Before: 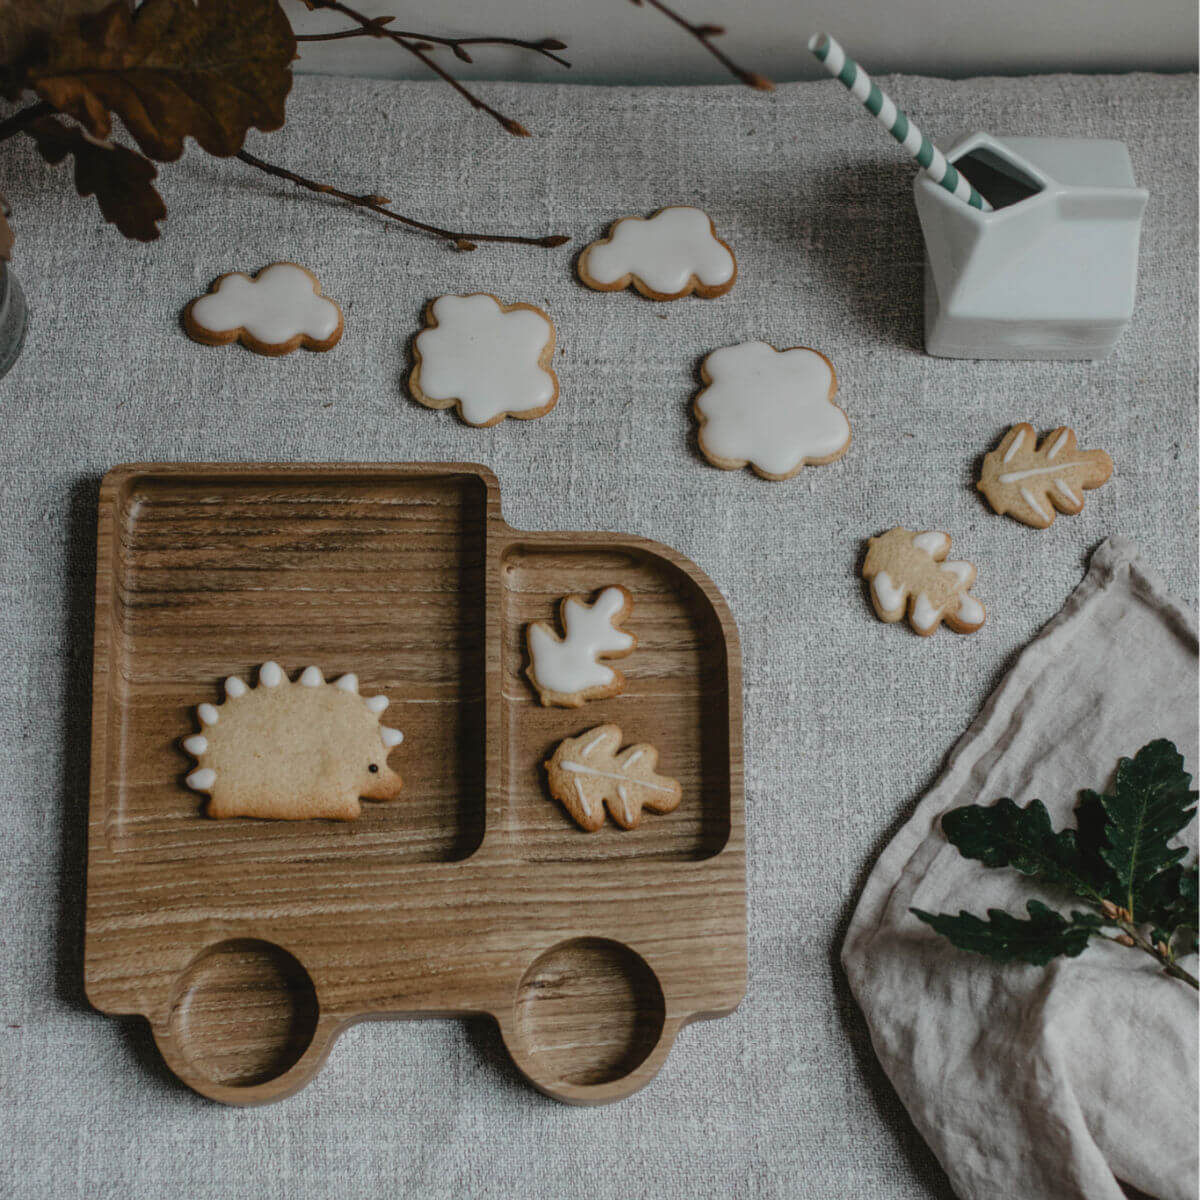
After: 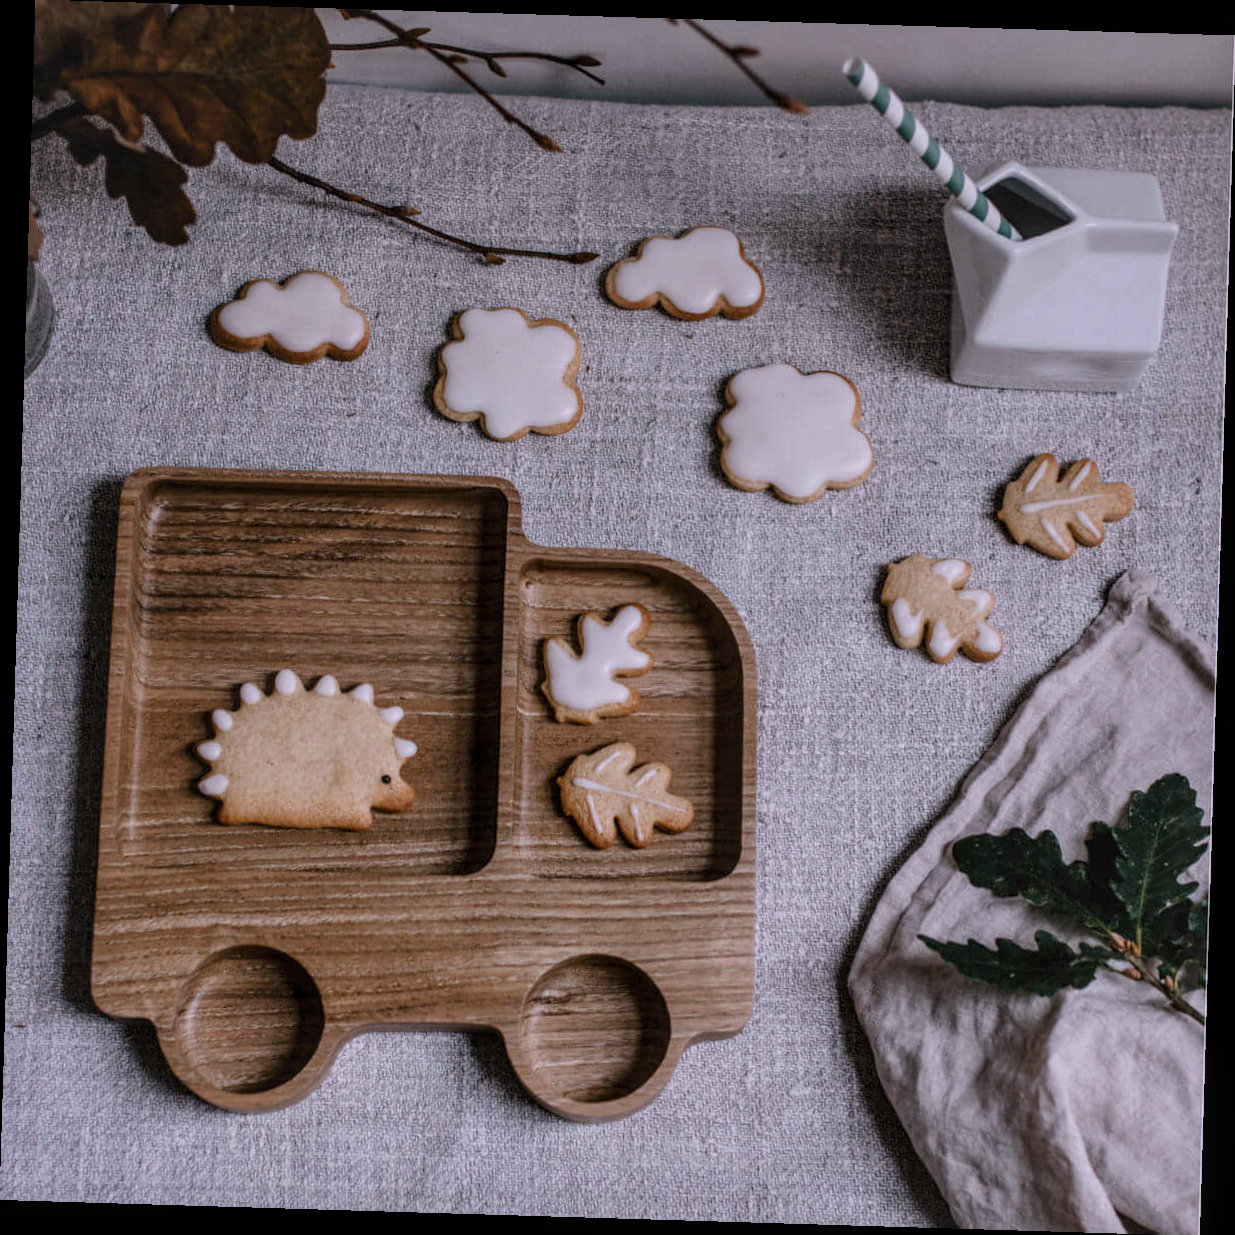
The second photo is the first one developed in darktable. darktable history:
white balance: red 1.066, blue 1.119
local contrast: detail 130%
rotate and perspective: rotation 1.72°, automatic cropping off
